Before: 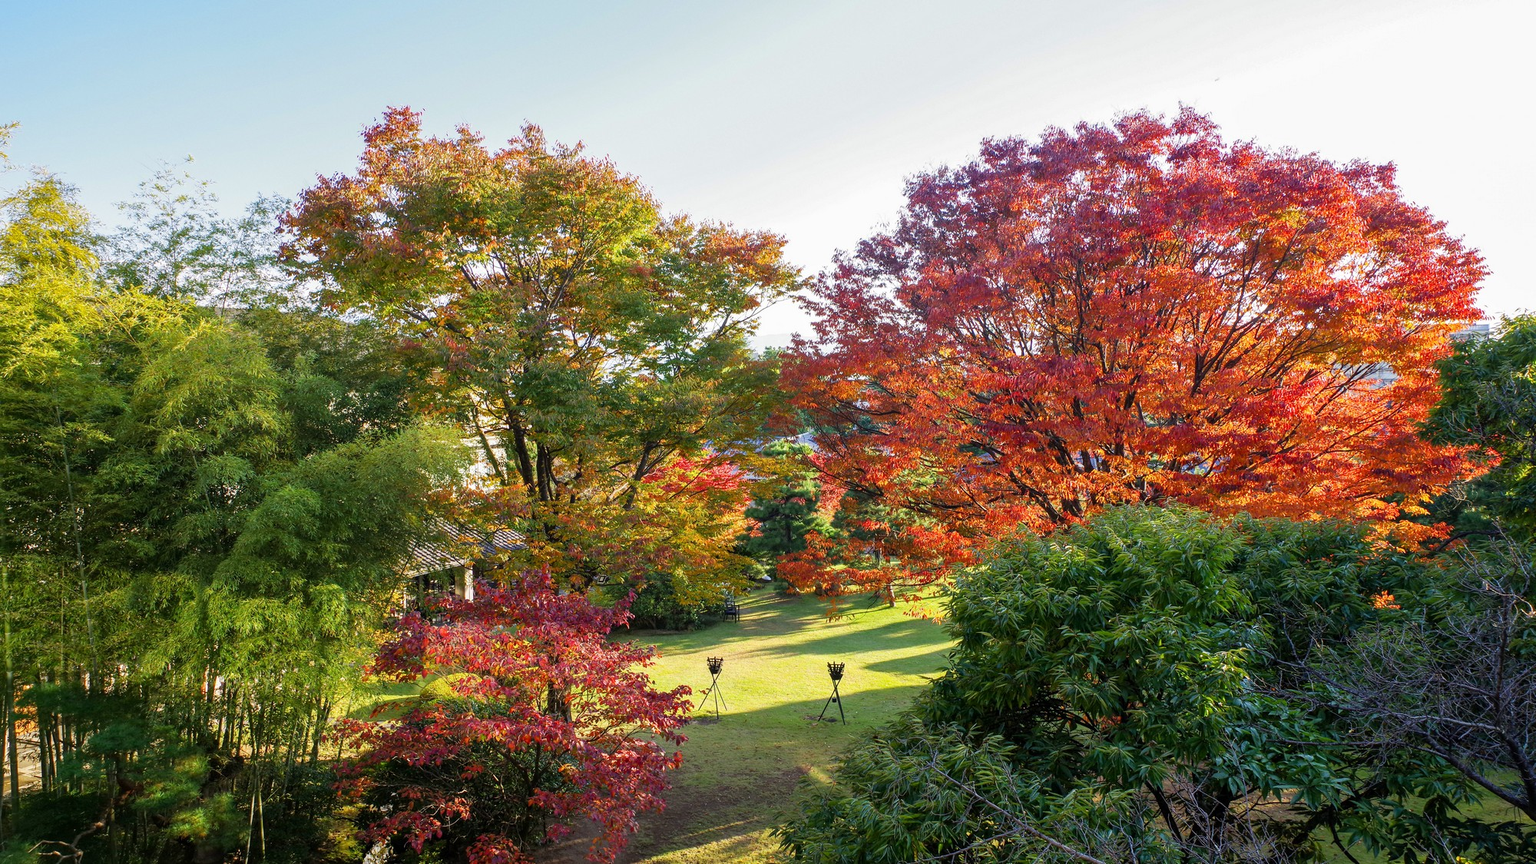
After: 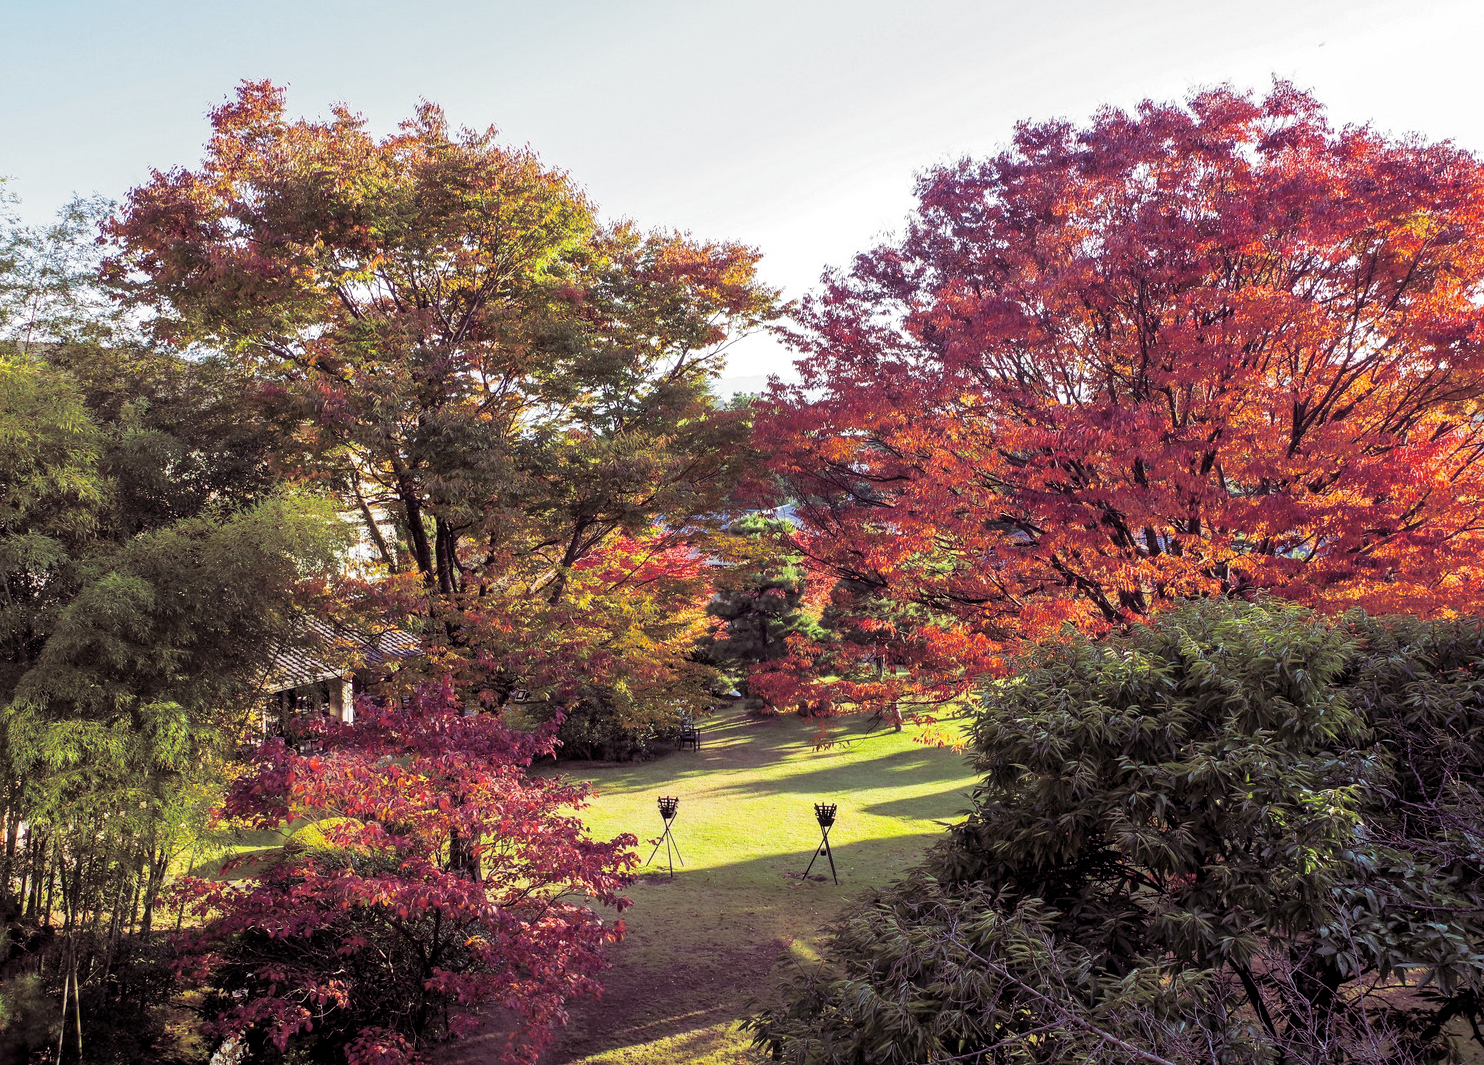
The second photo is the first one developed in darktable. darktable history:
split-toning: shadows › hue 316.8°, shadows › saturation 0.47, highlights › hue 201.6°, highlights › saturation 0, balance -41.97, compress 28.01%
levels: levels [0.026, 0.507, 0.987]
crop and rotate: left 13.15%, top 5.251%, right 12.609%
exposure: compensate highlight preservation false
